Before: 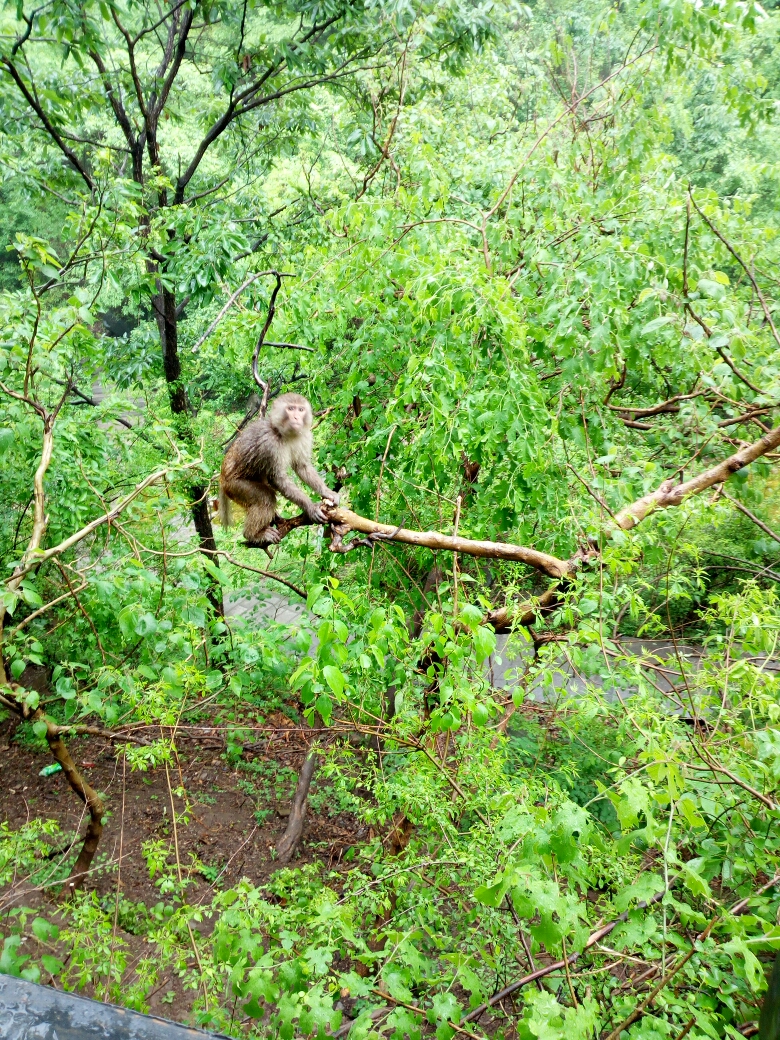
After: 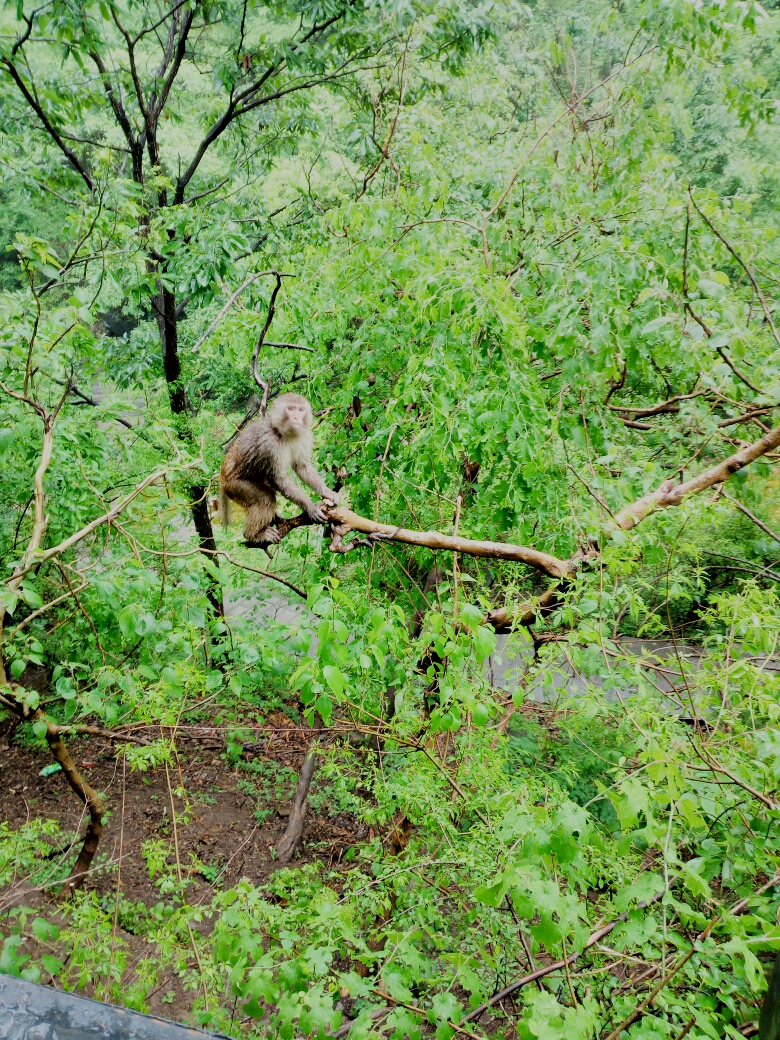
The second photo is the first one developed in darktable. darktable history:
shadows and highlights: soften with gaussian
filmic rgb: black relative exposure -7.11 EV, white relative exposure 5.36 EV, threshold 3.02 EV, hardness 3.03, preserve chrominance max RGB, iterations of high-quality reconstruction 10, enable highlight reconstruction true
